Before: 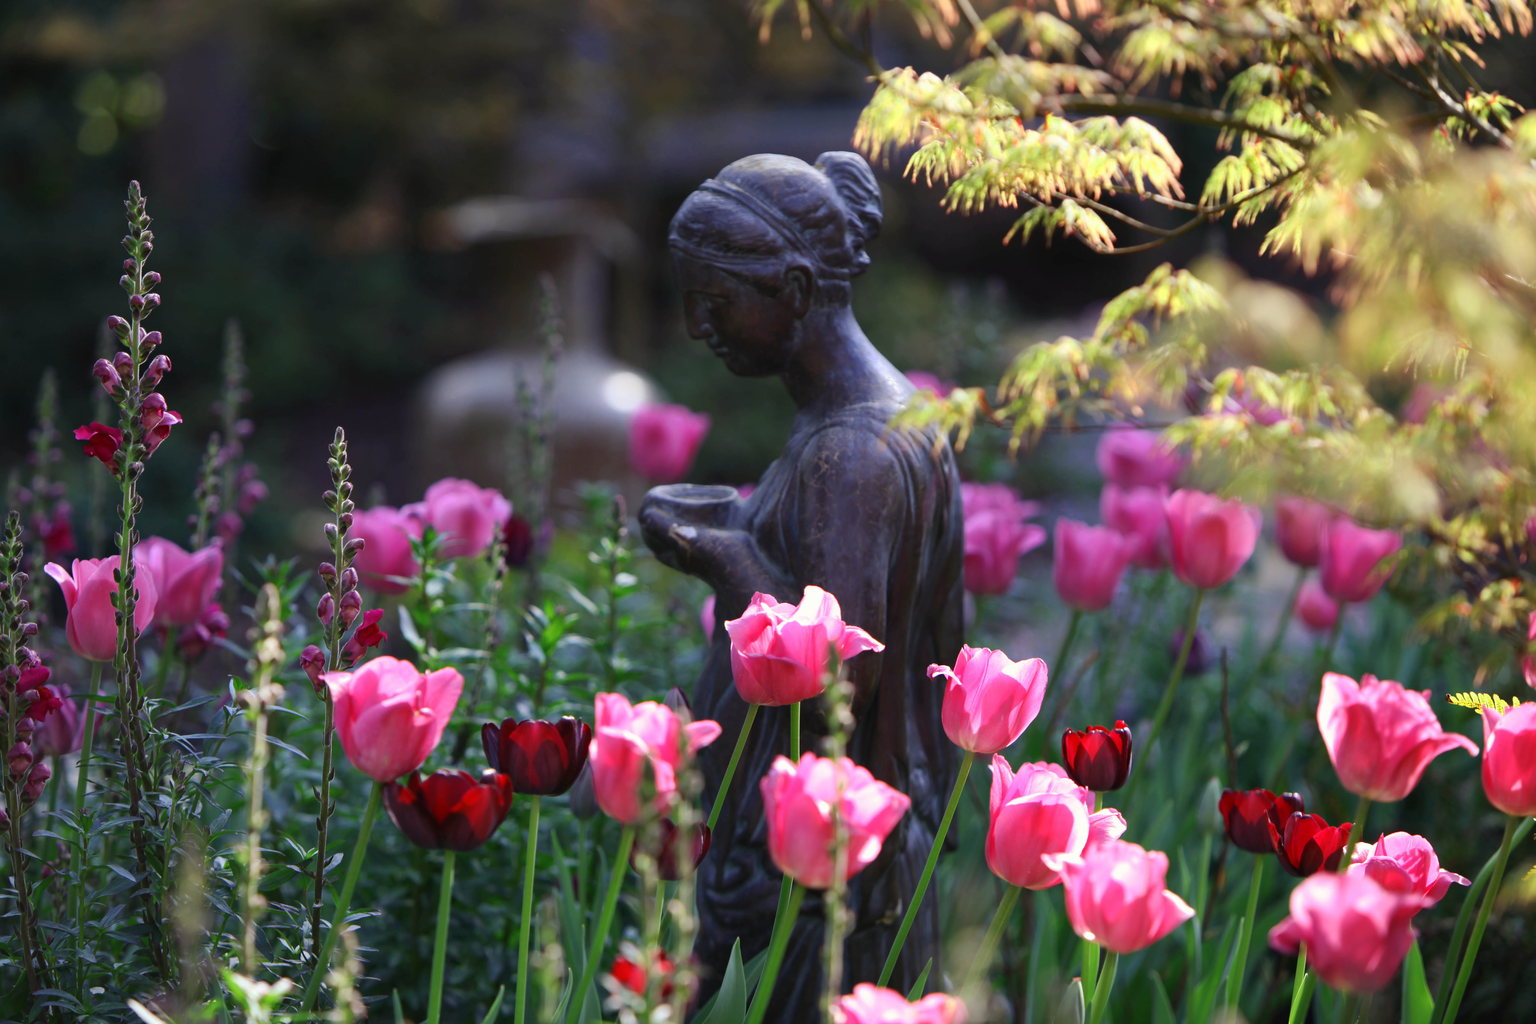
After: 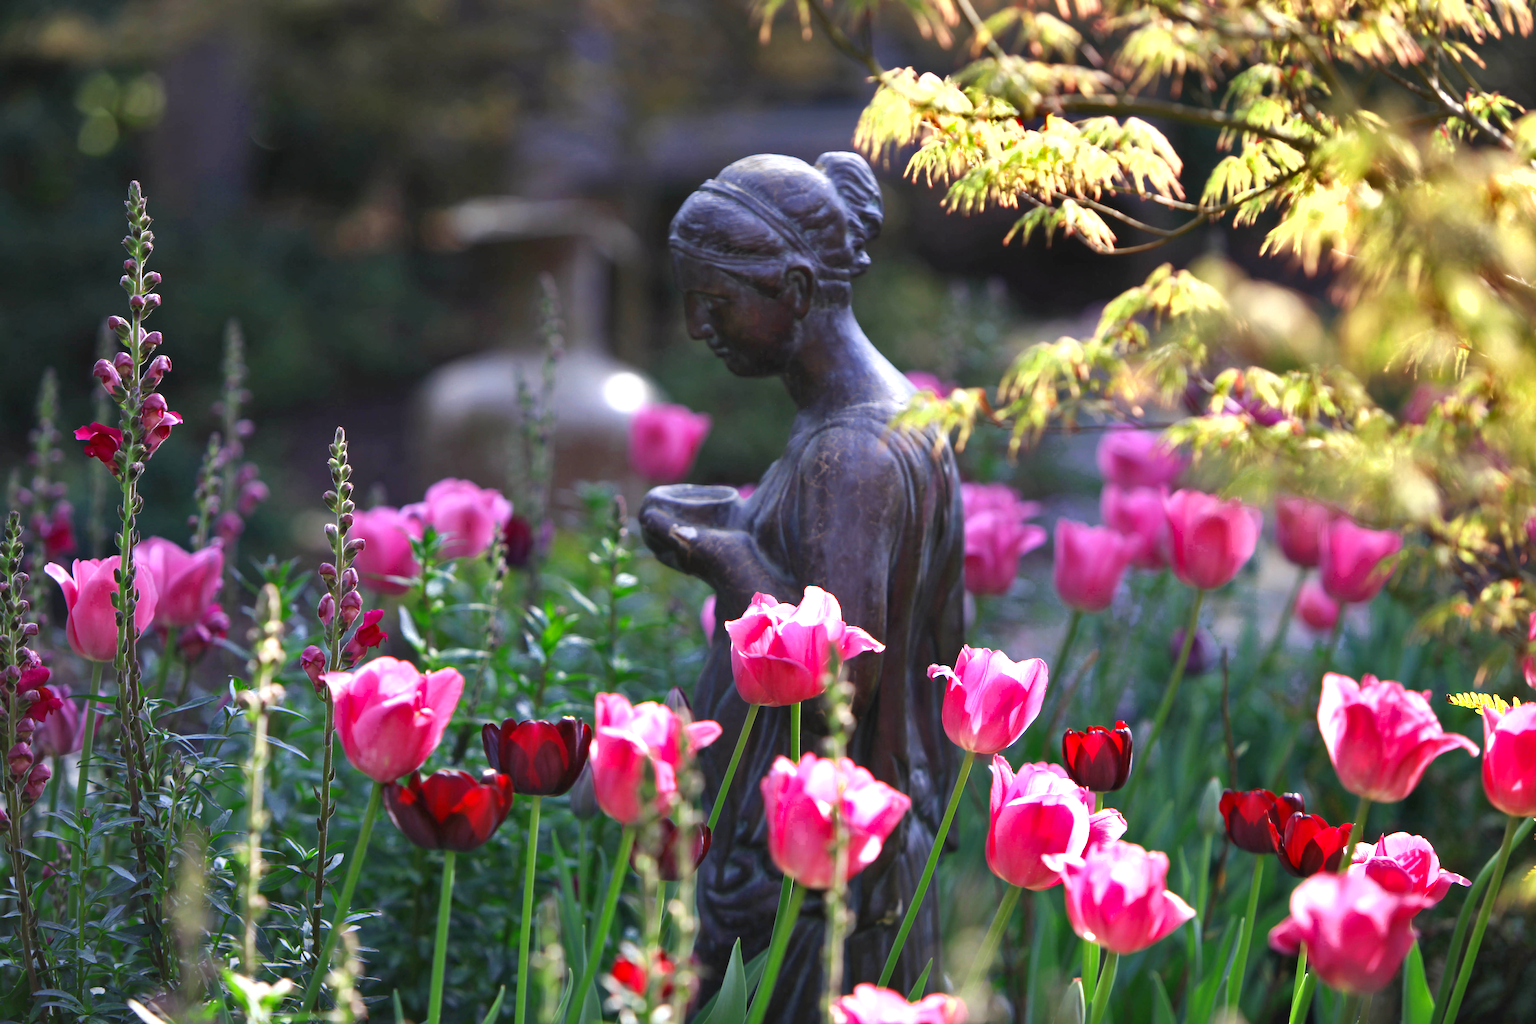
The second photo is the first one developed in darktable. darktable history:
shadows and highlights: shadows 30.69, highlights -63.27, soften with gaussian
color zones: curves: ch0 [(0.25, 0.5) (0.636, 0.25) (0.75, 0.5)]
exposure: exposure 0.669 EV, compensate highlight preservation false
